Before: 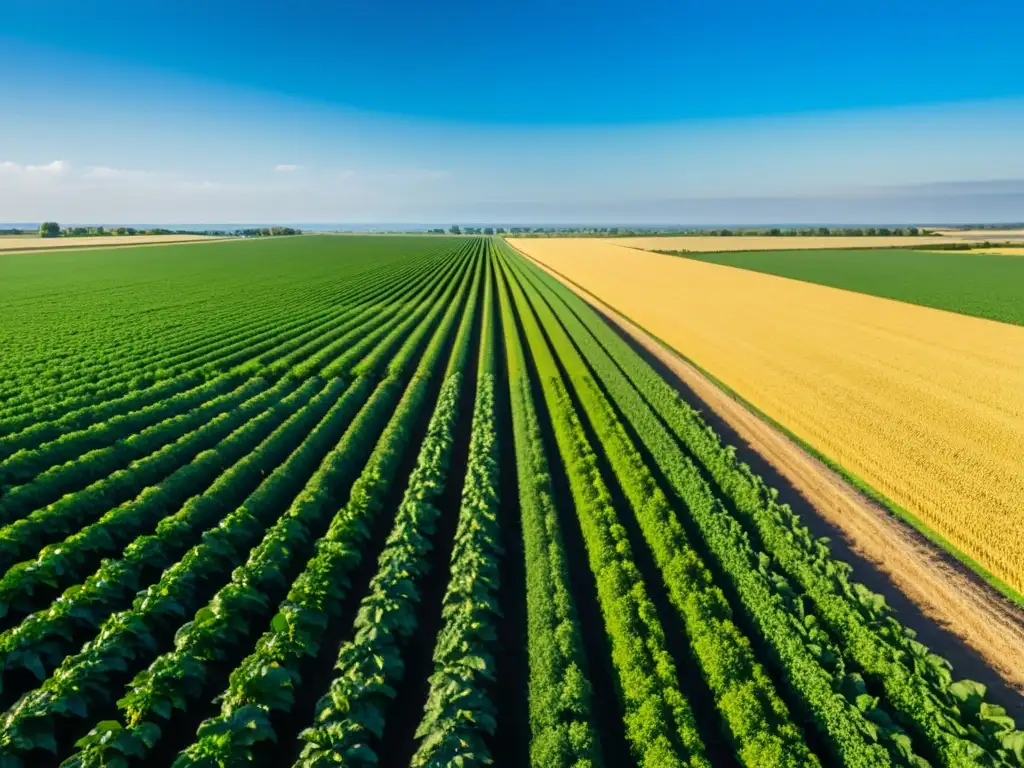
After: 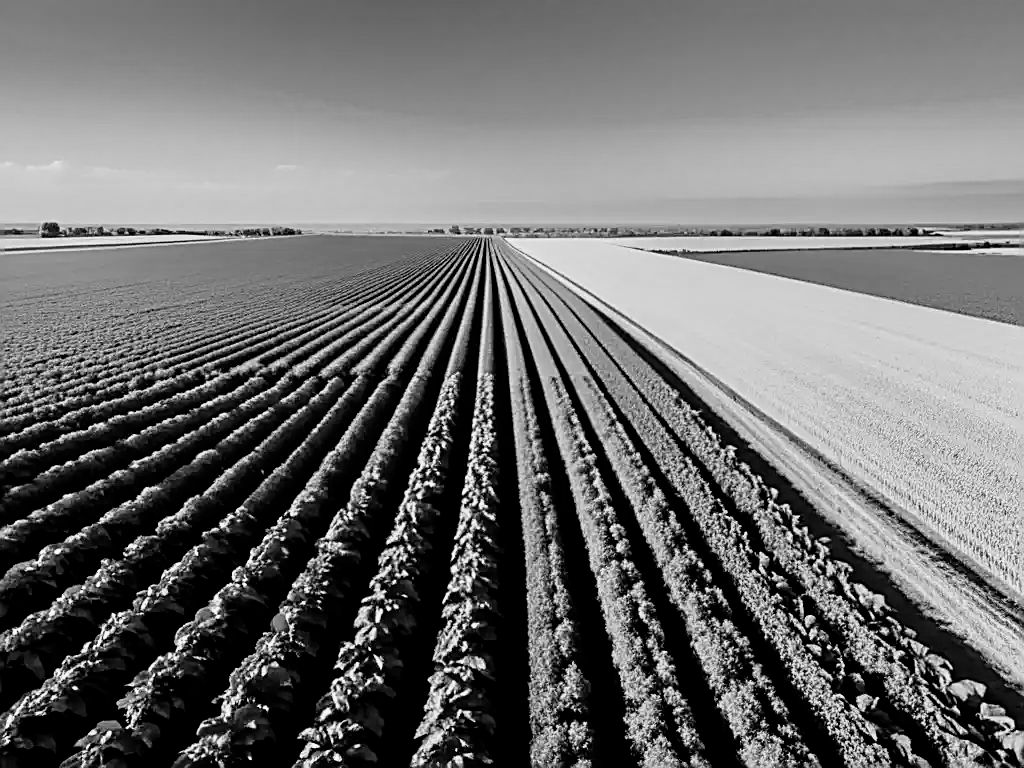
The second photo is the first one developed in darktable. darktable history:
contrast equalizer: octaves 7, y [[0.6 ×6], [0.55 ×6], [0 ×6], [0 ×6], [0 ×6]], mix 0.3
filmic rgb: black relative exposure -4.93 EV, white relative exposure 2.84 EV, hardness 3.72
sharpen: amount 0.901
monochrome: a 32, b 64, size 2.3
white balance: red 0.871, blue 1.249
